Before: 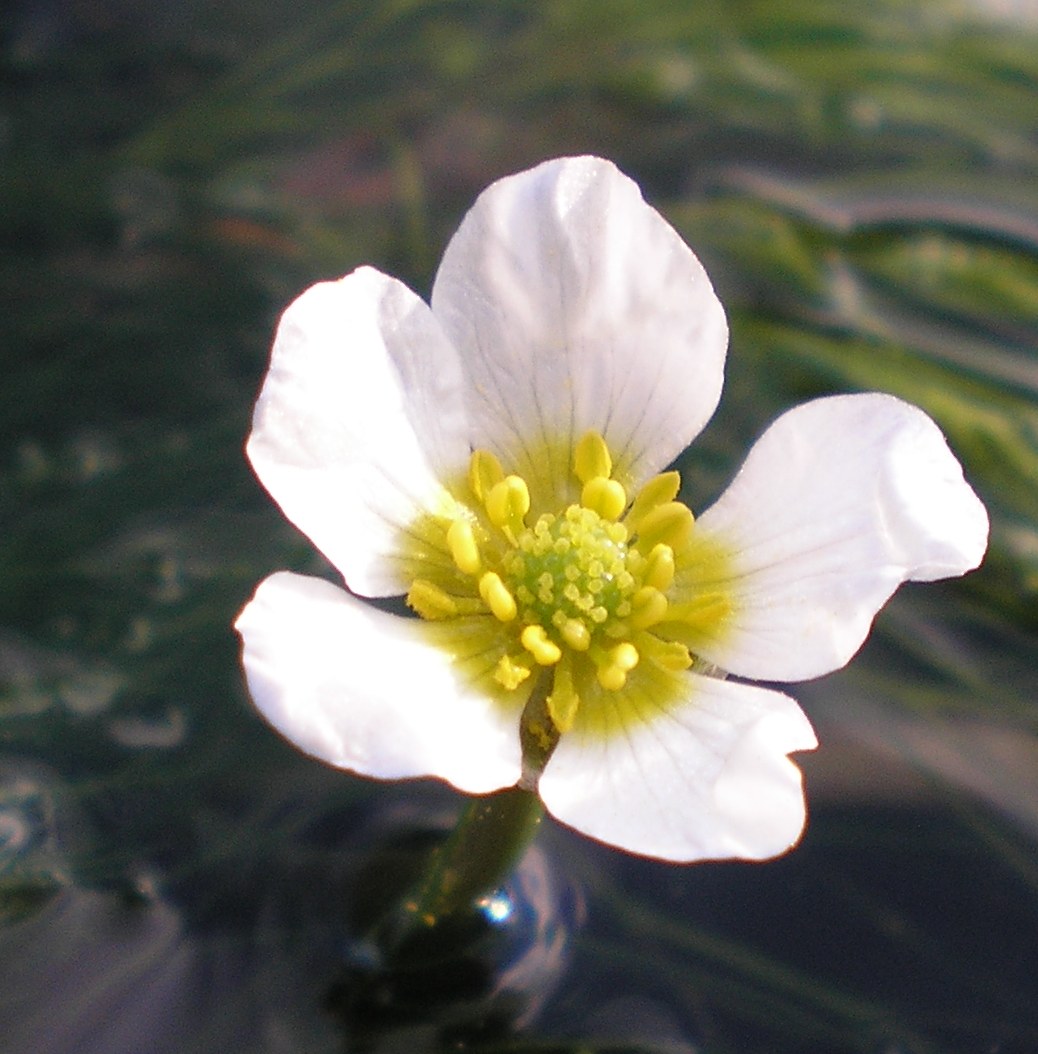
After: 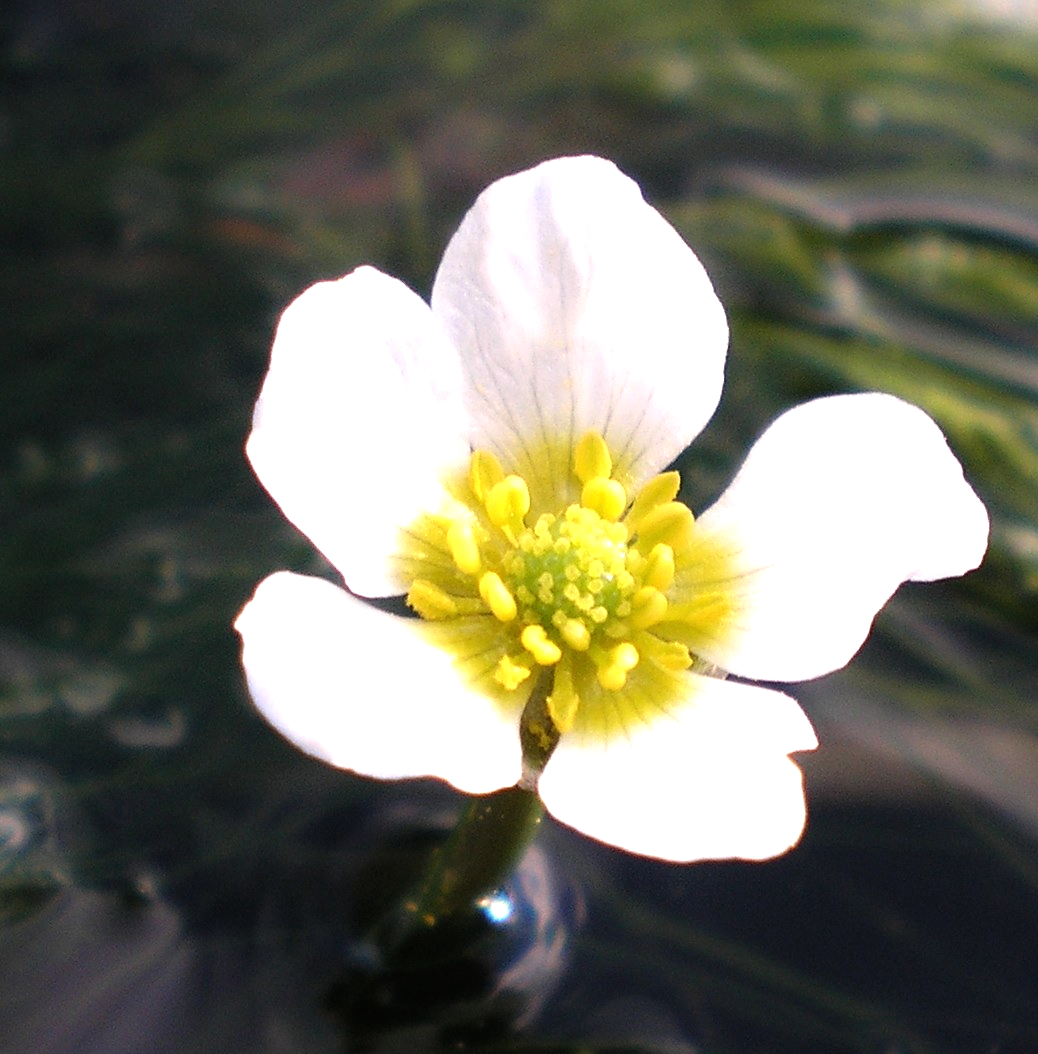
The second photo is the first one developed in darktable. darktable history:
tone equalizer: -8 EV -0.77 EV, -7 EV -0.679 EV, -6 EV -0.633 EV, -5 EV -0.385 EV, -3 EV 0.401 EV, -2 EV 0.6 EV, -1 EV 0.688 EV, +0 EV 0.763 EV, smoothing diameter 2.09%, edges refinement/feathering 23.02, mask exposure compensation -1.57 EV, filter diffusion 5
contrast brightness saturation: contrast 0.055
